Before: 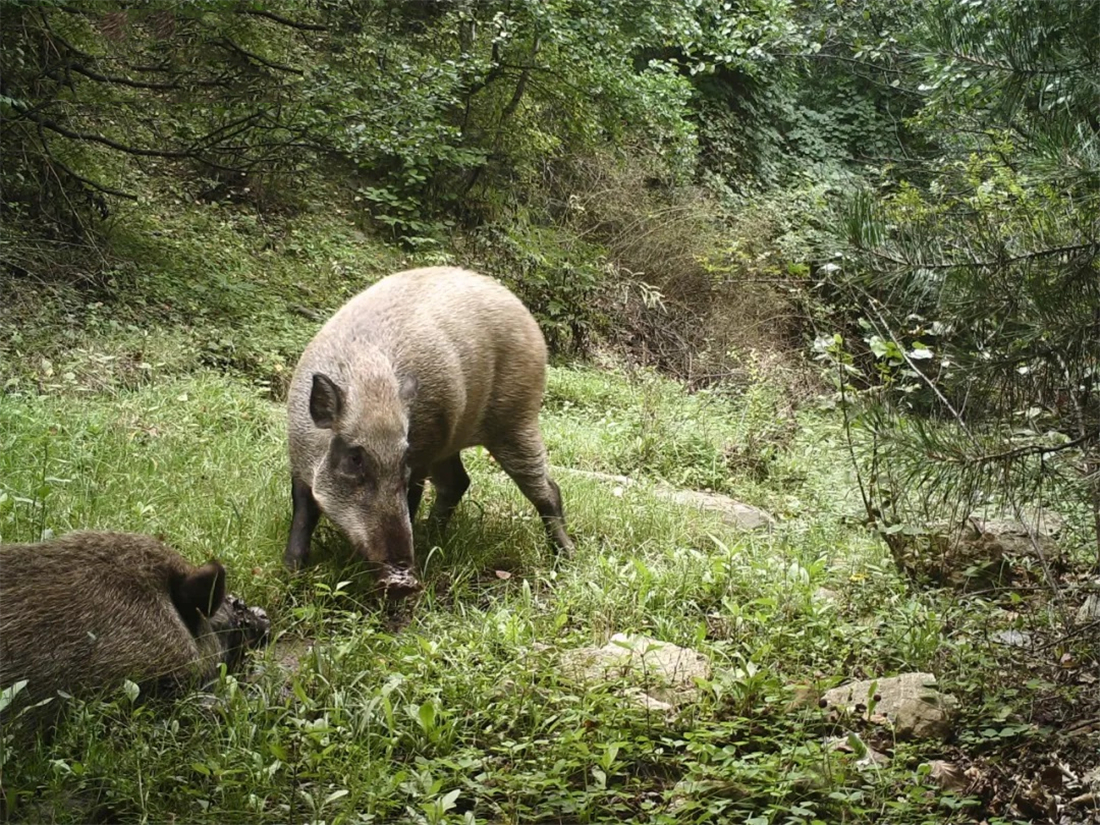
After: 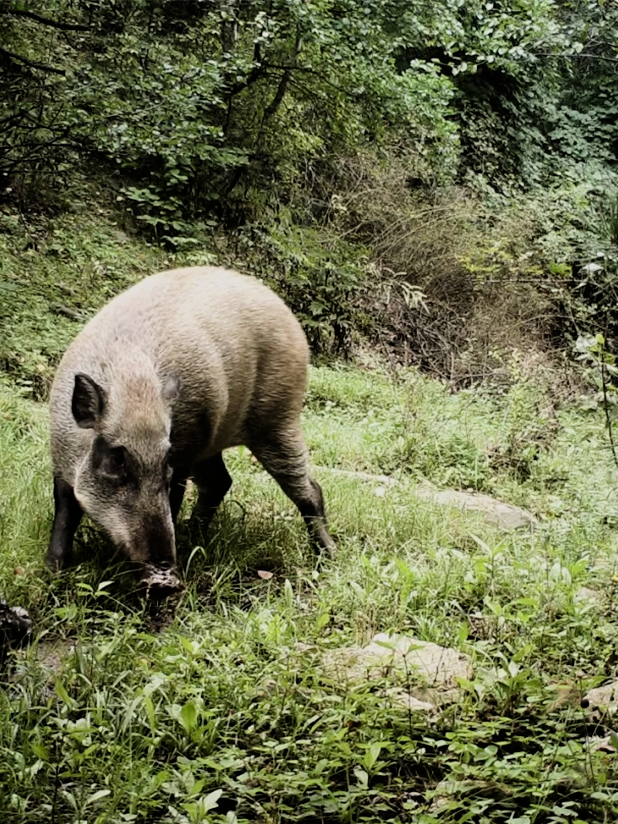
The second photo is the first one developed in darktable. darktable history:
crop: left 21.674%, right 22.086%
filmic rgb: black relative exposure -5 EV, hardness 2.88, contrast 1.3
